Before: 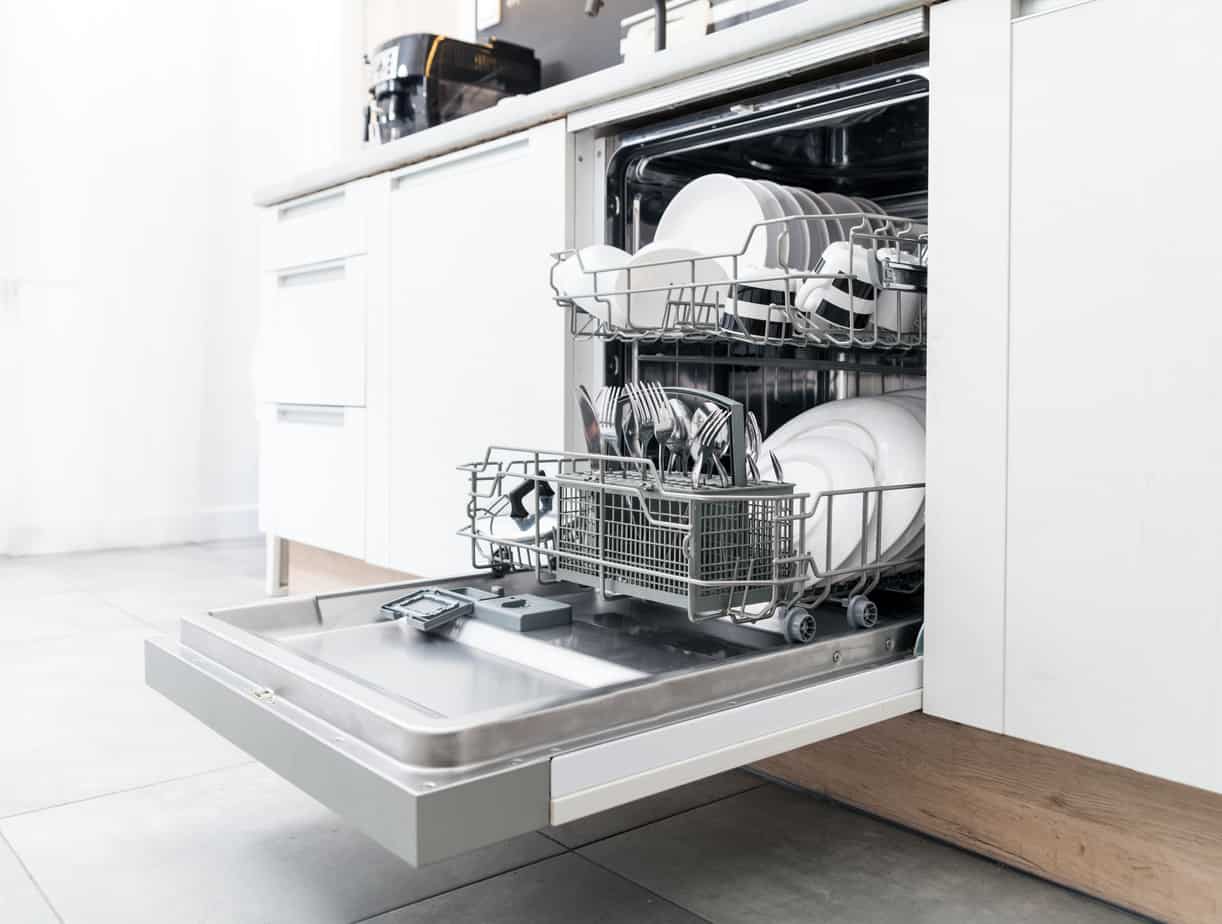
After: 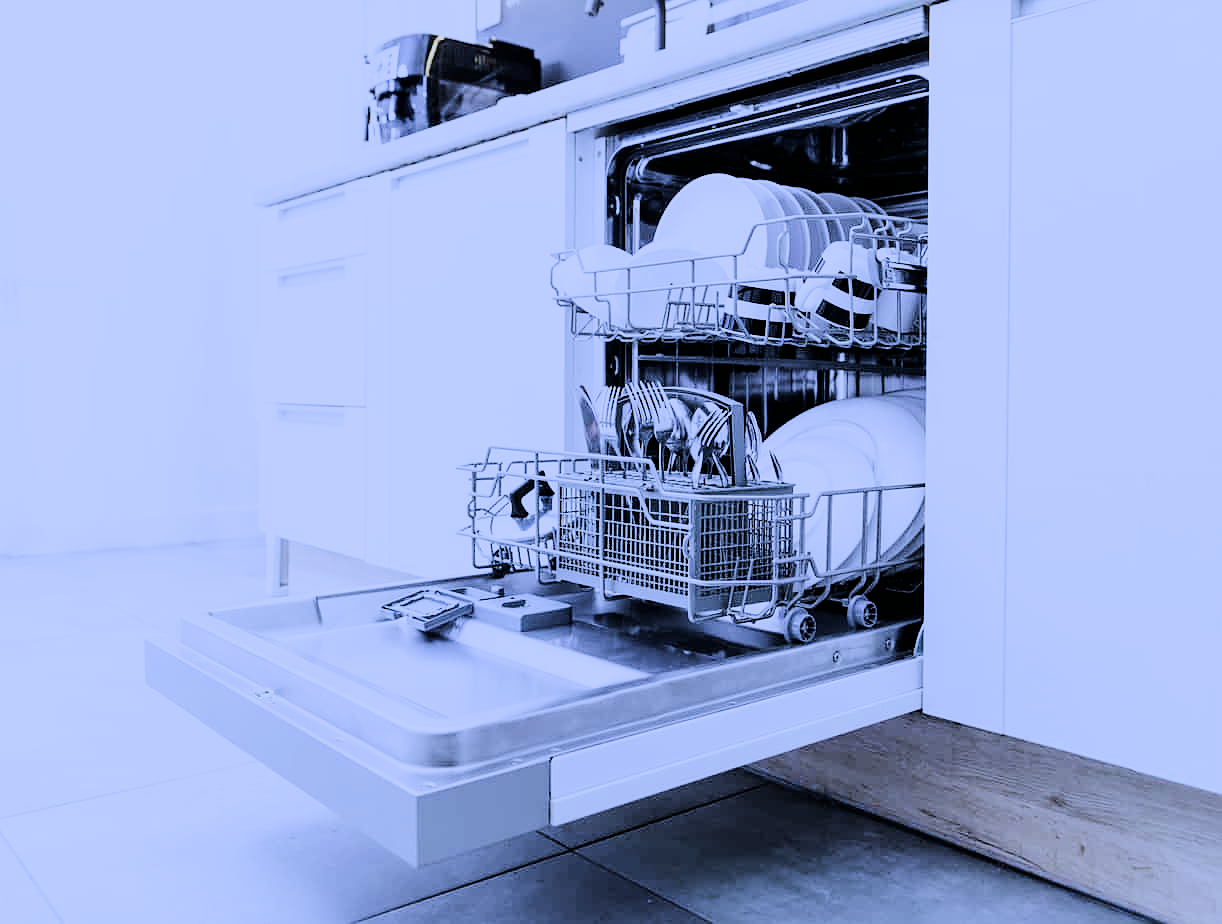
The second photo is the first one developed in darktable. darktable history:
sharpen: radius 0.969, amount 0.604
white balance: red 0.766, blue 1.537
tone equalizer: -8 EV -1.08 EV, -7 EV -1.01 EV, -6 EV -0.867 EV, -5 EV -0.578 EV, -3 EV 0.578 EV, -2 EV 0.867 EV, -1 EV 1.01 EV, +0 EV 1.08 EV, edges refinement/feathering 500, mask exposure compensation -1.57 EV, preserve details no
filmic rgb: black relative exposure -7.32 EV, white relative exposure 5.09 EV, hardness 3.2
